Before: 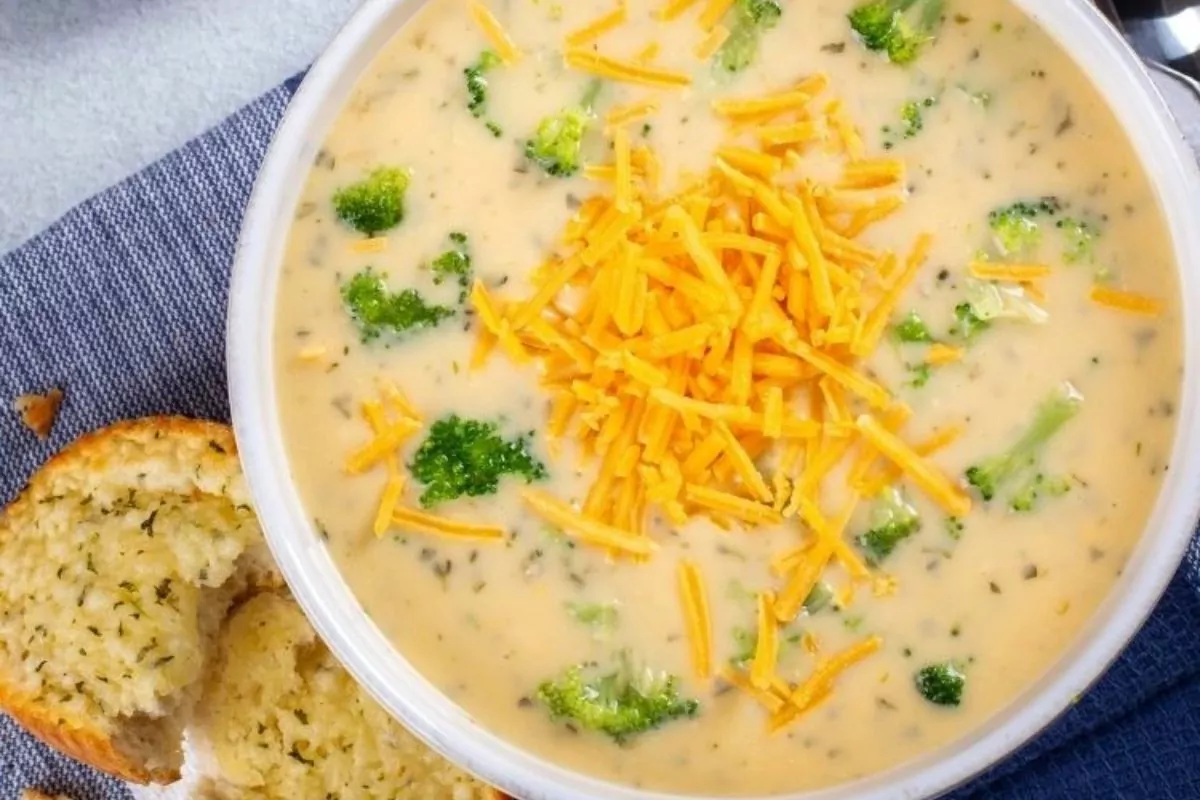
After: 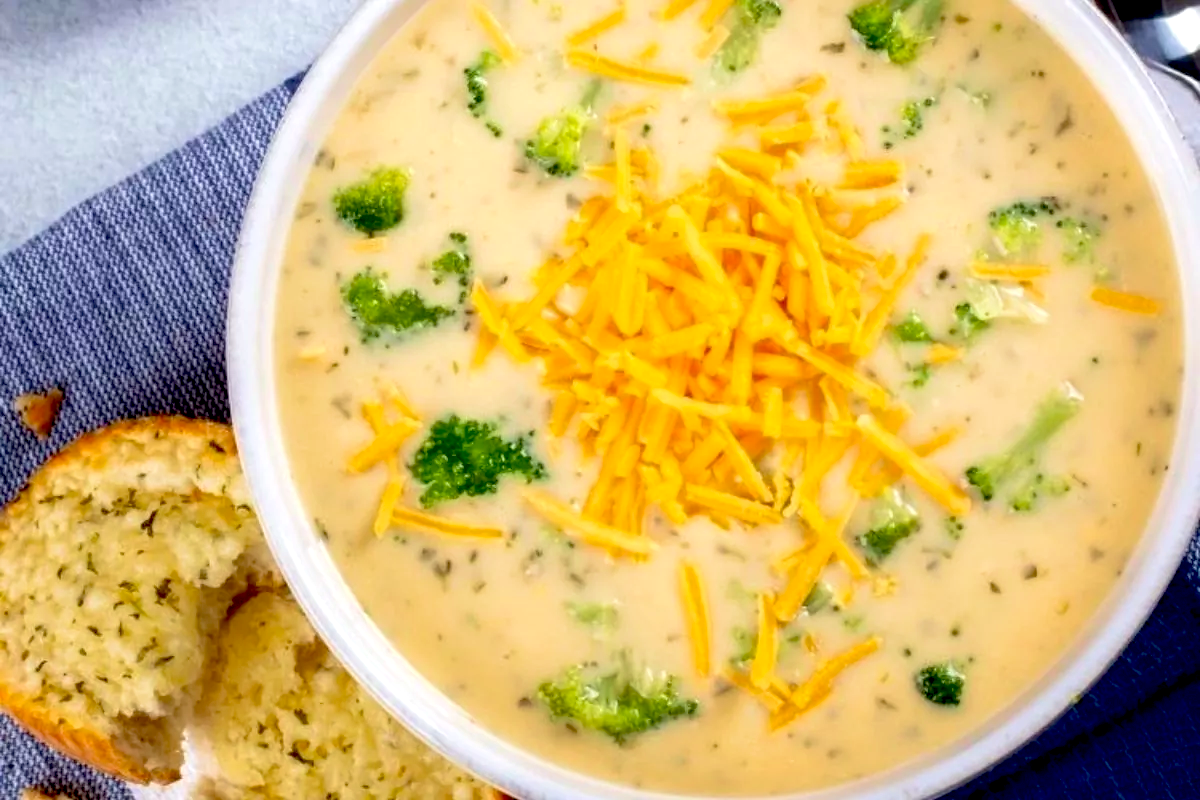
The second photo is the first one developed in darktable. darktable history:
exposure: black level correction 0.025, exposure 0.182 EV, compensate highlight preservation false
velvia: on, module defaults
